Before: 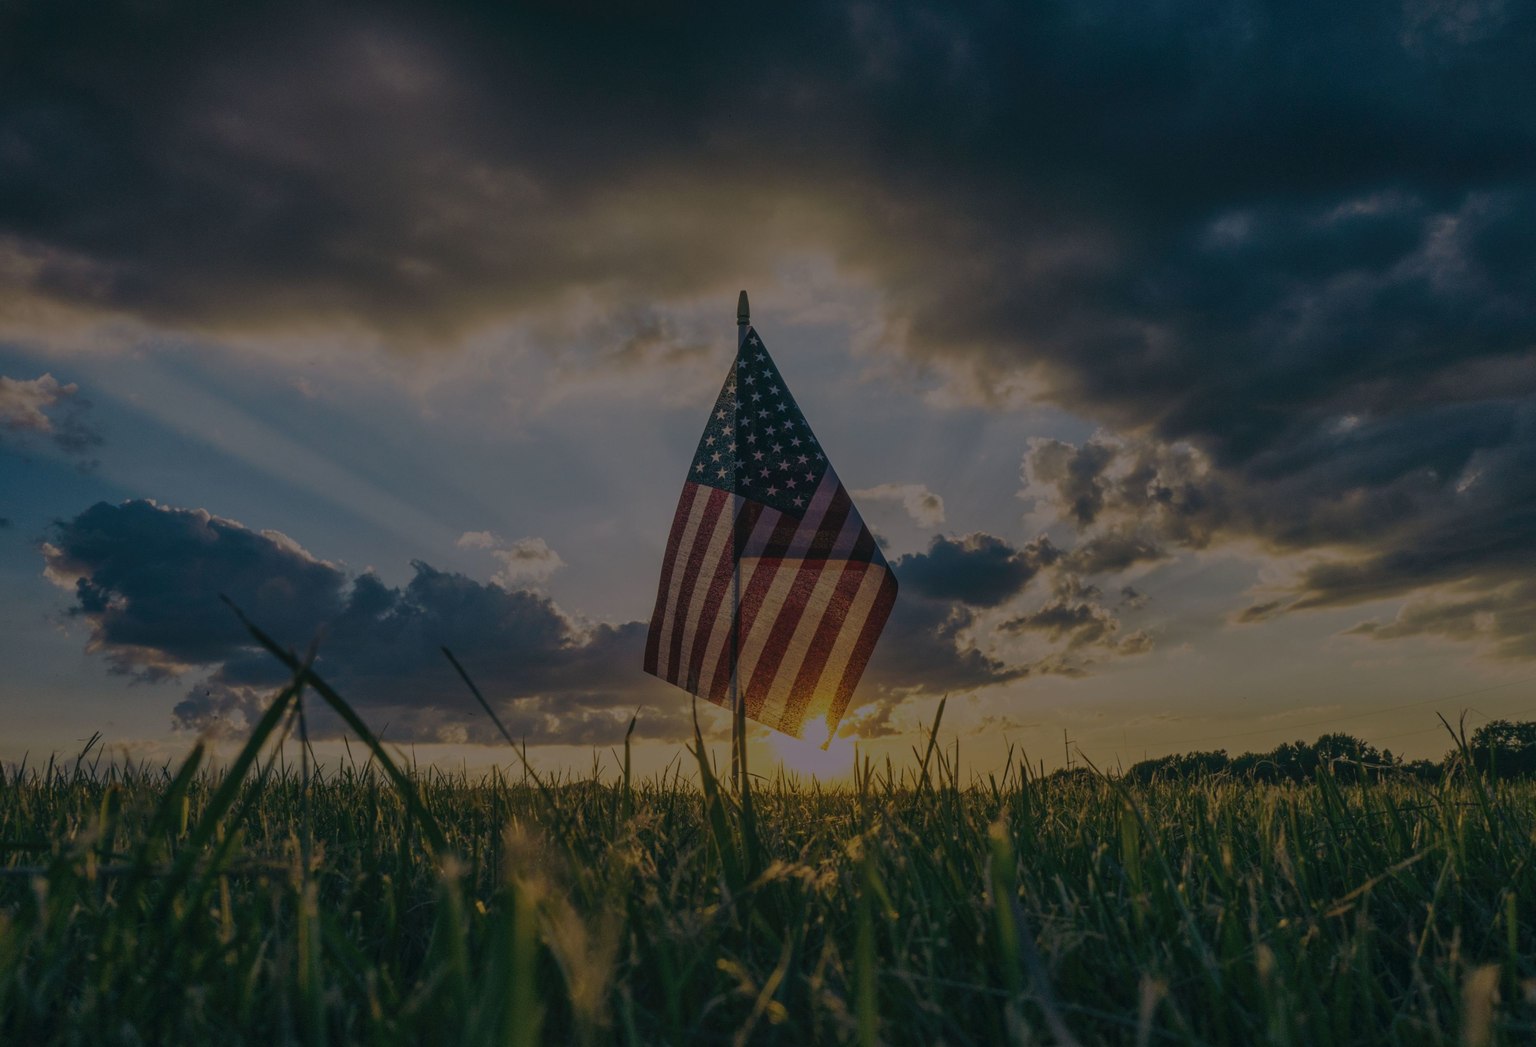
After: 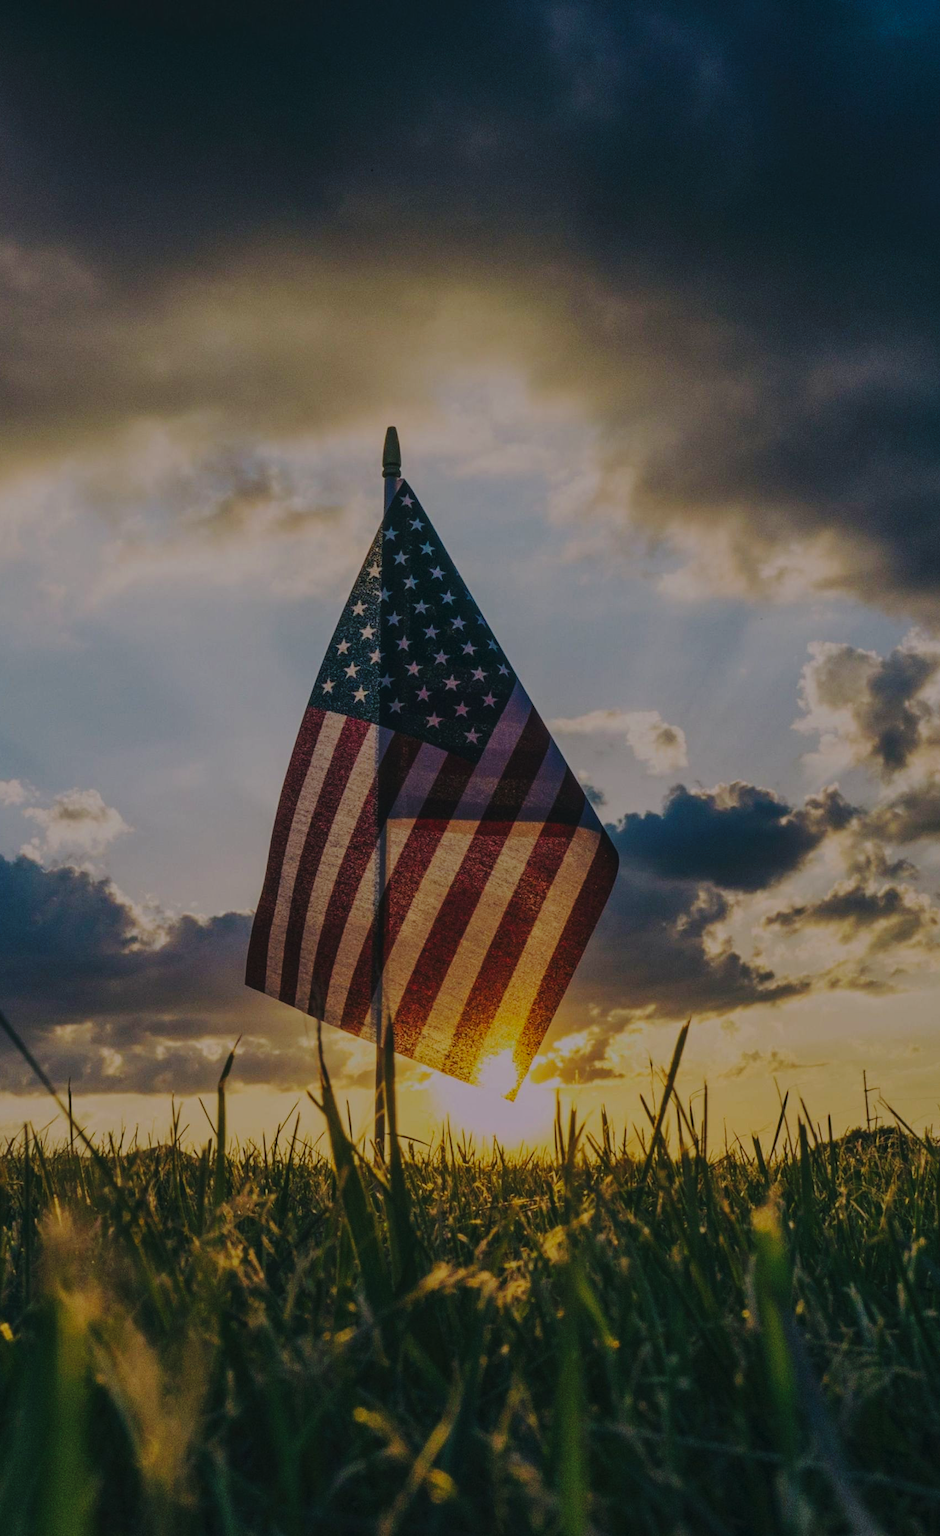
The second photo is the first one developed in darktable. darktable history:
base curve: curves: ch0 [(0, 0) (0.028, 0.03) (0.121, 0.232) (0.46, 0.748) (0.859, 0.968) (1, 1)], preserve colors none
crop: left 31.032%, right 27.227%
